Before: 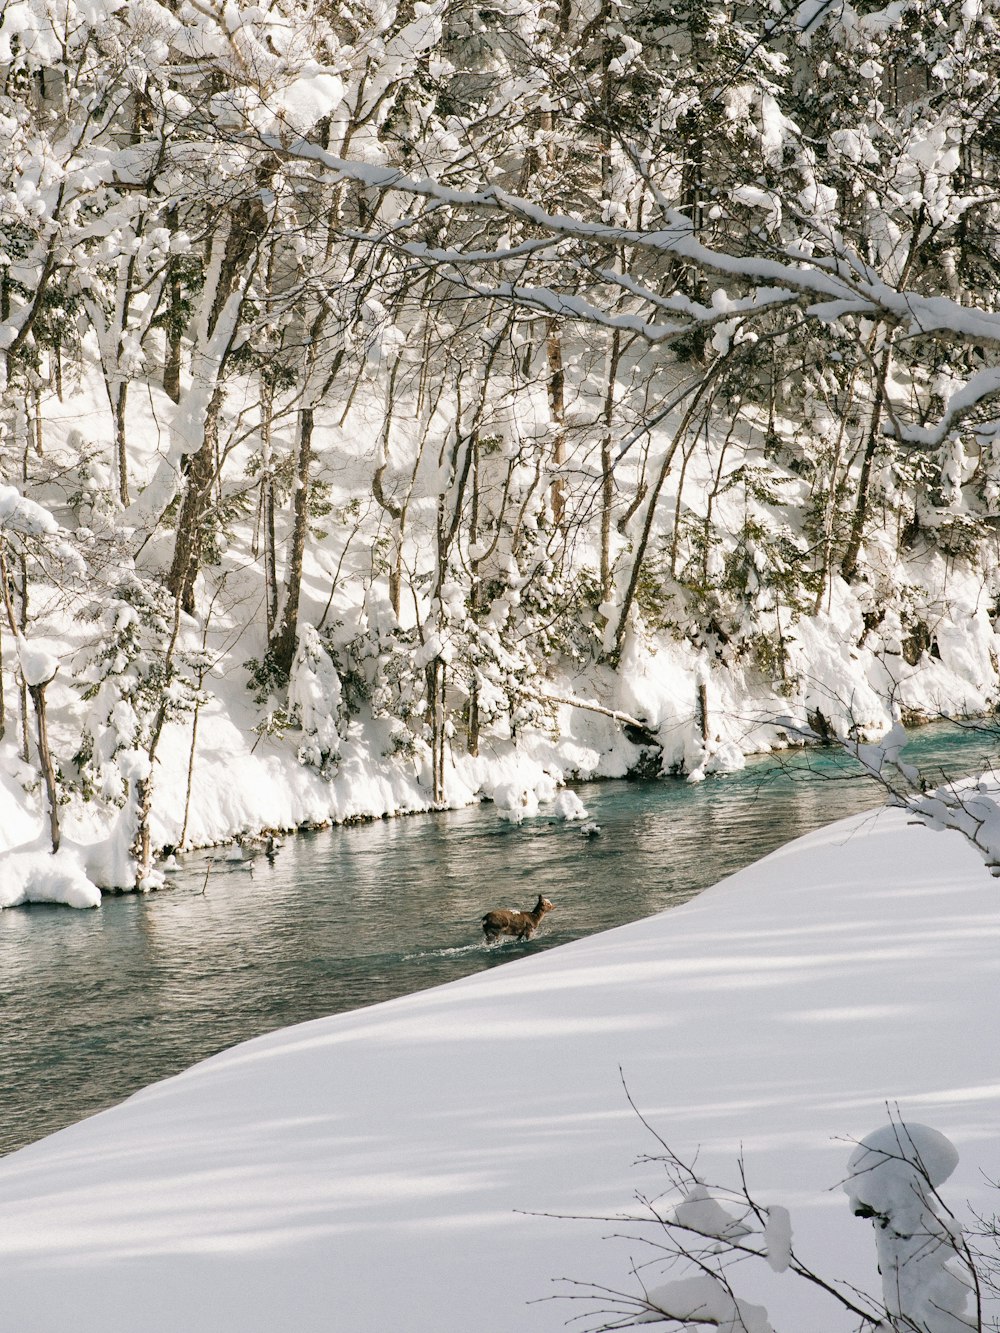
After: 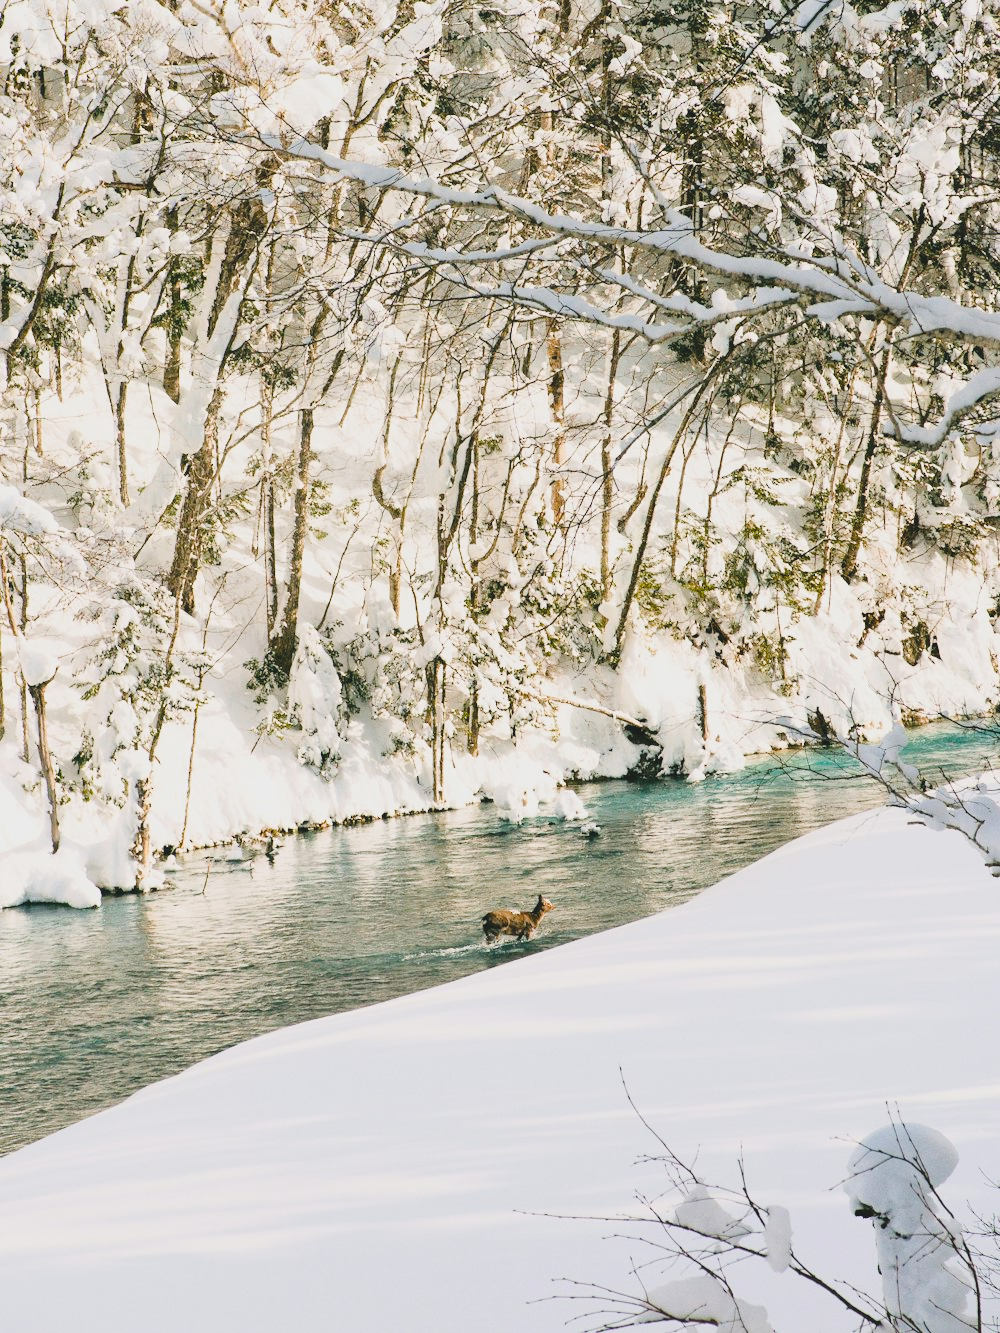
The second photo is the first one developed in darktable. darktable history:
base curve: curves: ch0 [(0, 0) (0.028, 0.03) (0.121, 0.232) (0.46, 0.748) (0.859, 0.968) (1, 1)]
contrast brightness saturation: contrast -0.15, brightness 0.05, saturation -0.12
color balance rgb: perceptual saturation grading › global saturation 20%, perceptual saturation grading › highlights -25%, perceptual saturation grading › shadows 50%
